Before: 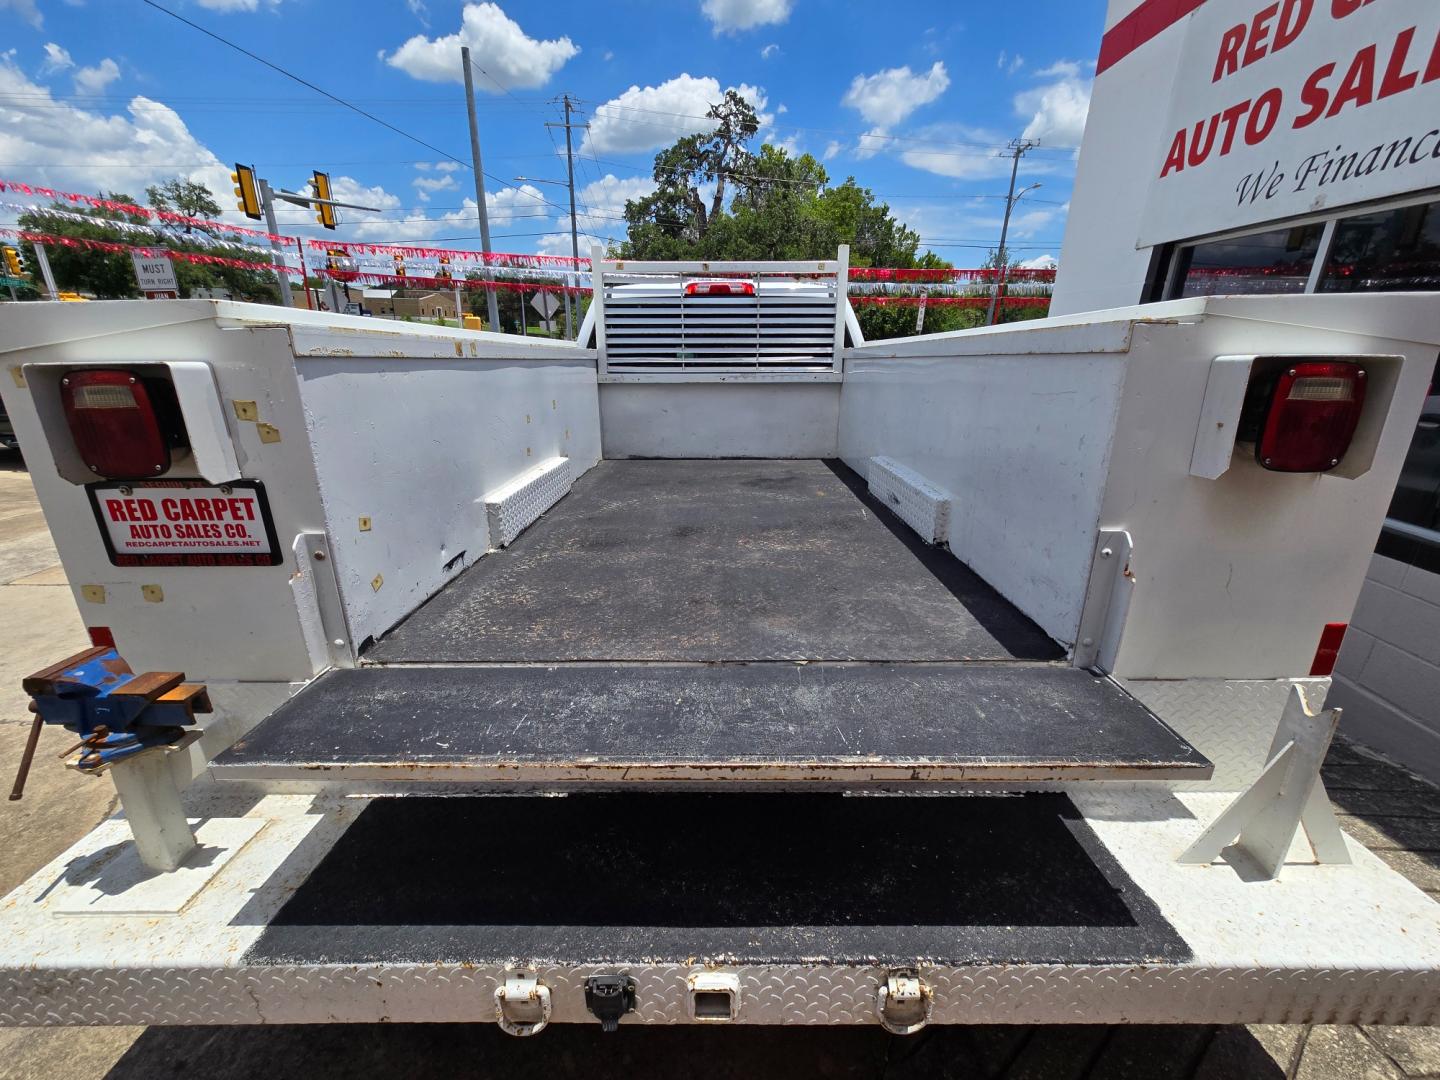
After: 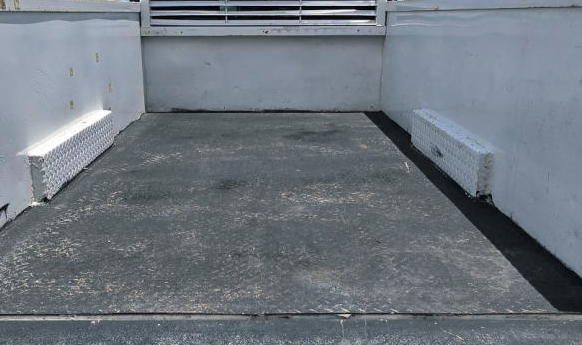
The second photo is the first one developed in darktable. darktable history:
split-toning: shadows › hue 201.6°, shadows › saturation 0.16, highlights › hue 50.4°, highlights › saturation 0.2, balance -49.9
crop: left 31.751%, top 32.172%, right 27.8%, bottom 35.83%
